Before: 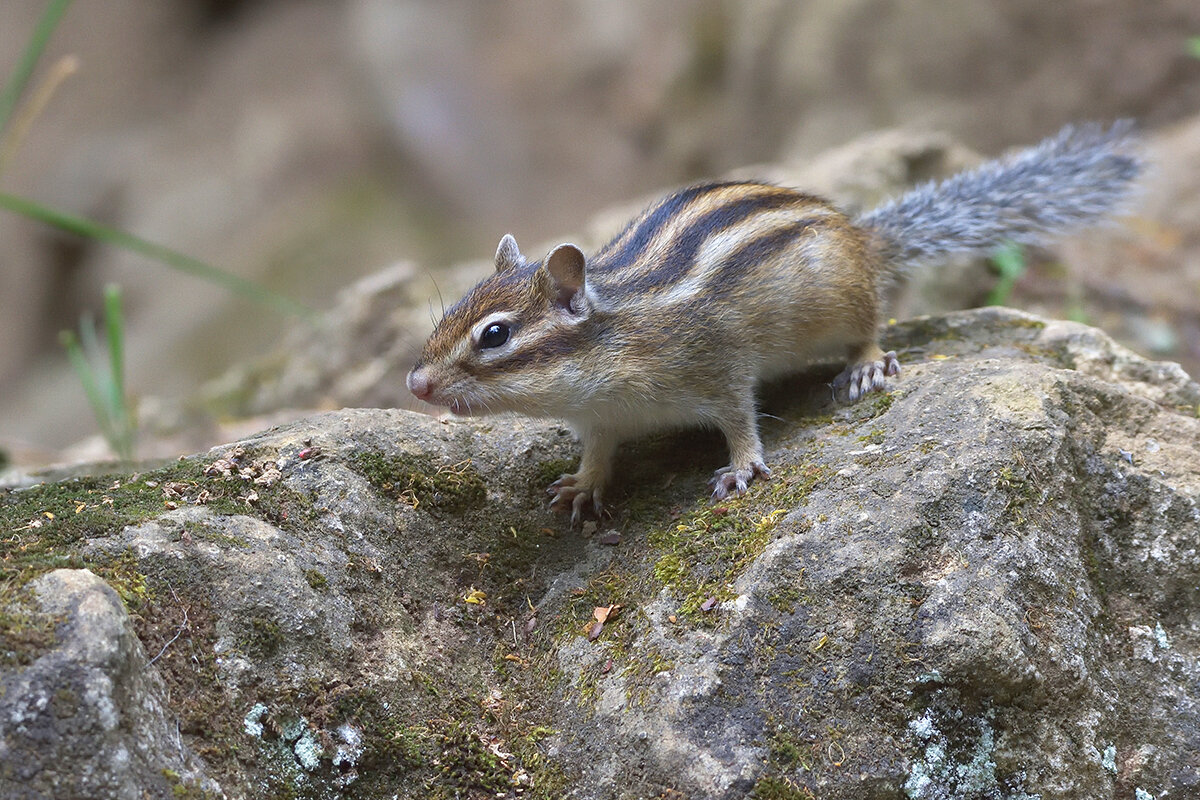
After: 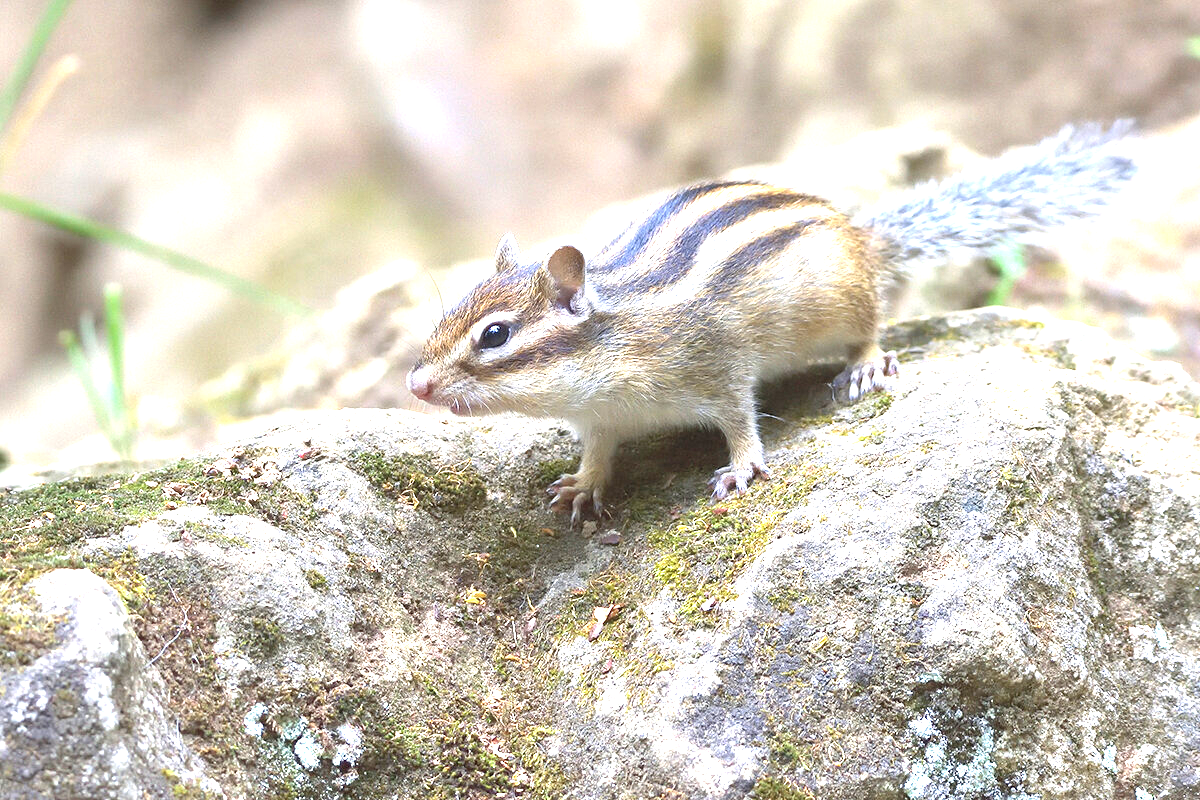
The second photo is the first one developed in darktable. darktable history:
exposure: black level correction 0, exposure 1.759 EV, compensate highlight preservation false
